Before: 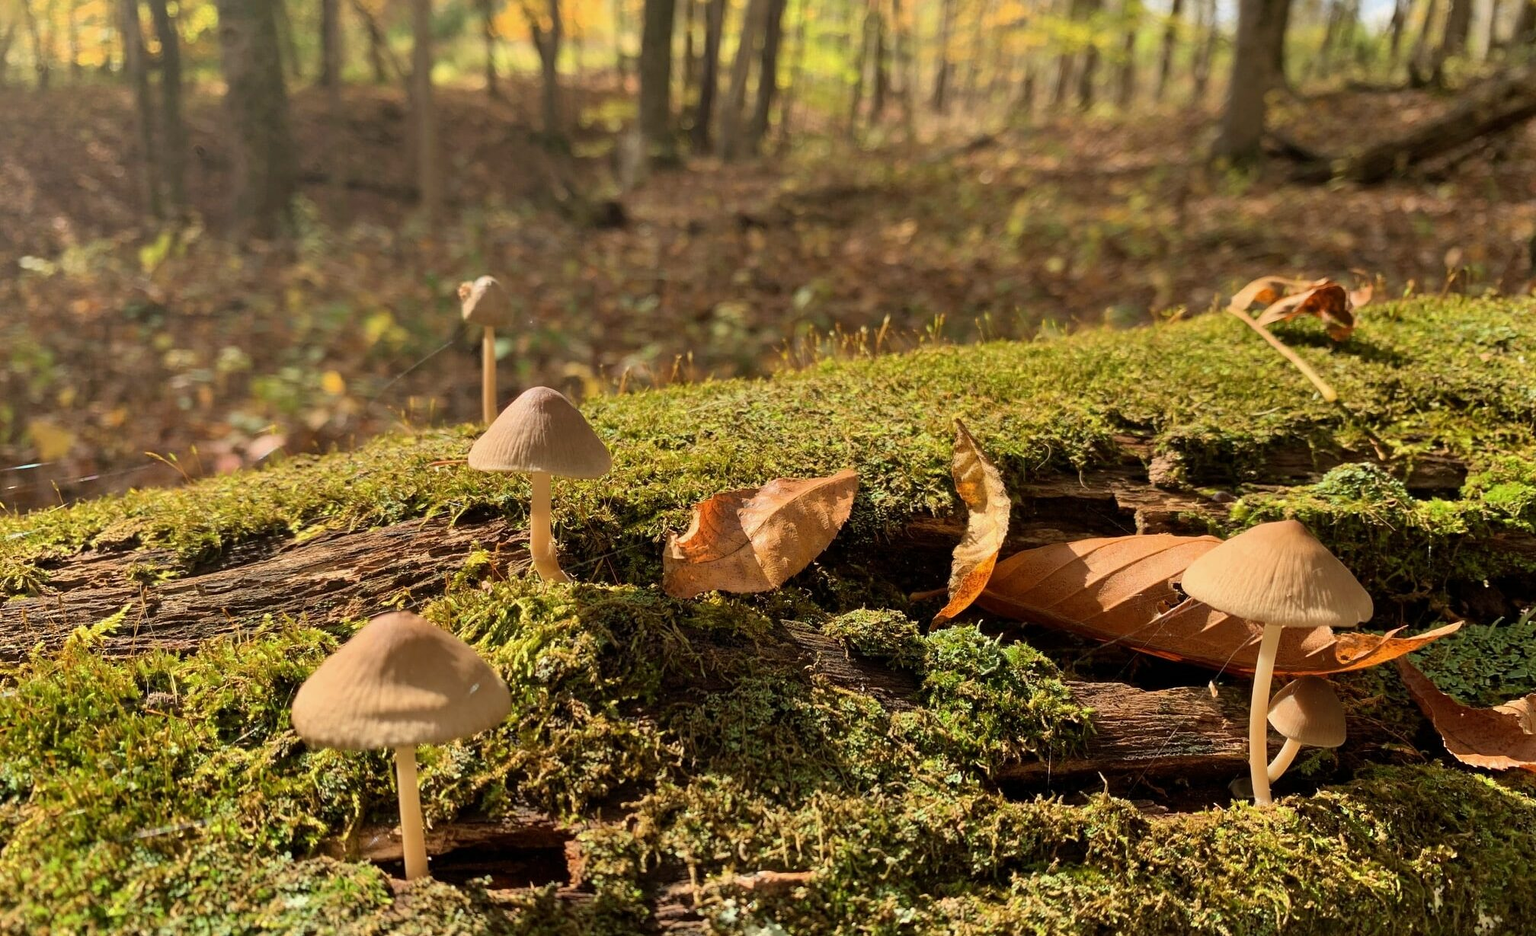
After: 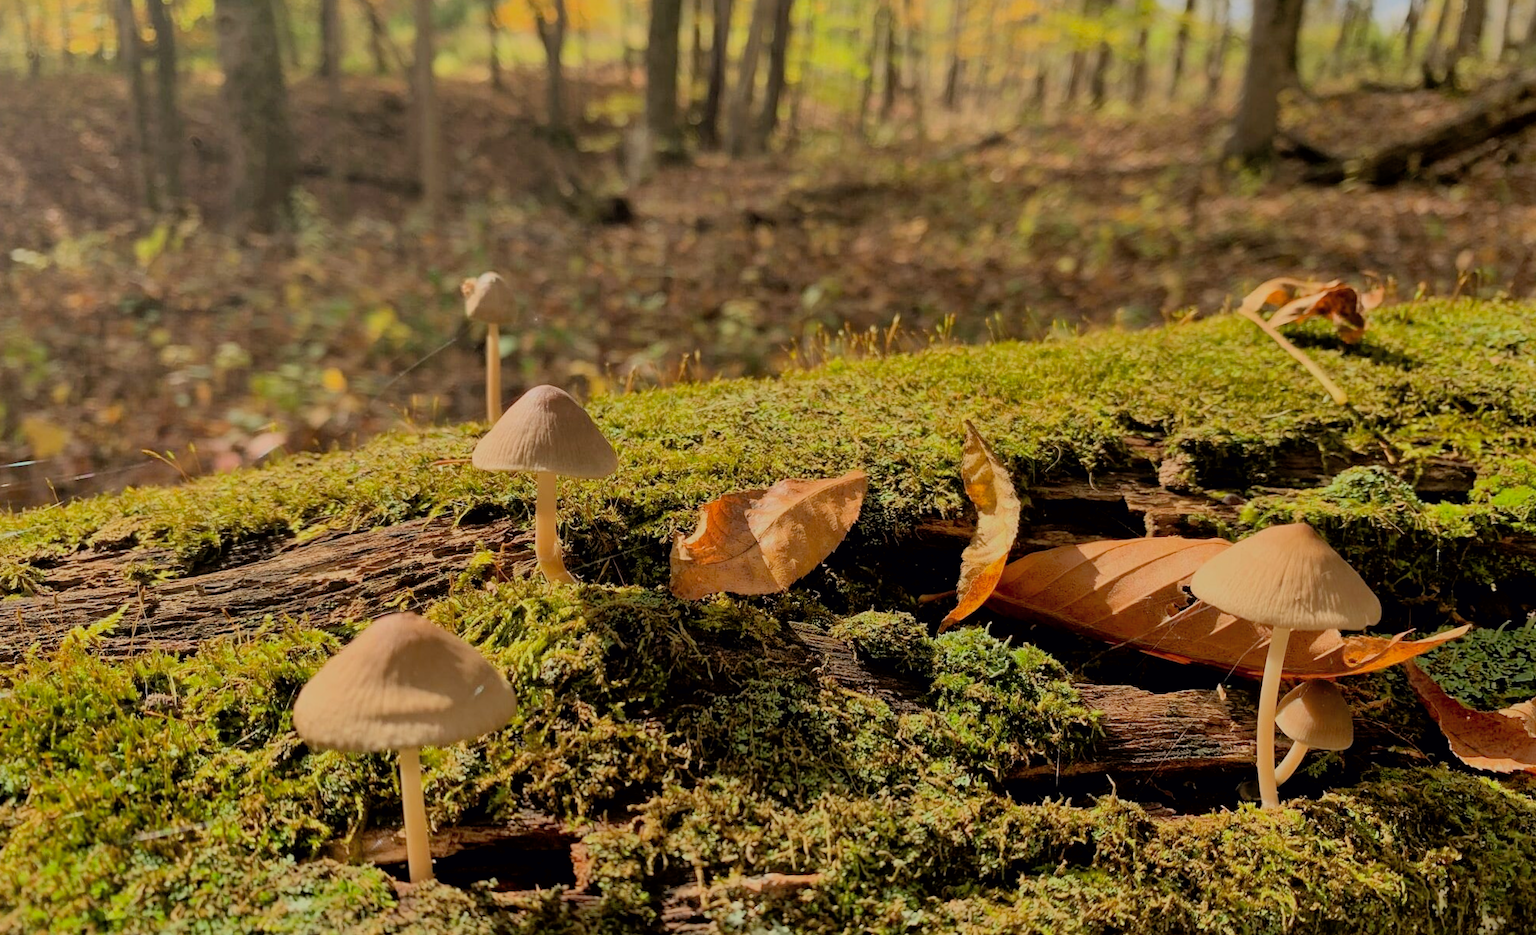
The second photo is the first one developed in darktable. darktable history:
rotate and perspective: rotation 0.174°, lens shift (vertical) 0.013, lens shift (horizontal) 0.019, shear 0.001, automatic cropping original format, crop left 0.007, crop right 0.991, crop top 0.016, crop bottom 0.997
shadows and highlights: on, module defaults
filmic rgb: black relative exposure -7.48 EV, white relative exposure 4.83 EV, hardness 3.4, color science v6 (2022)
bloom: size 13.65%, threshold 98.39%, strength 4.82%
